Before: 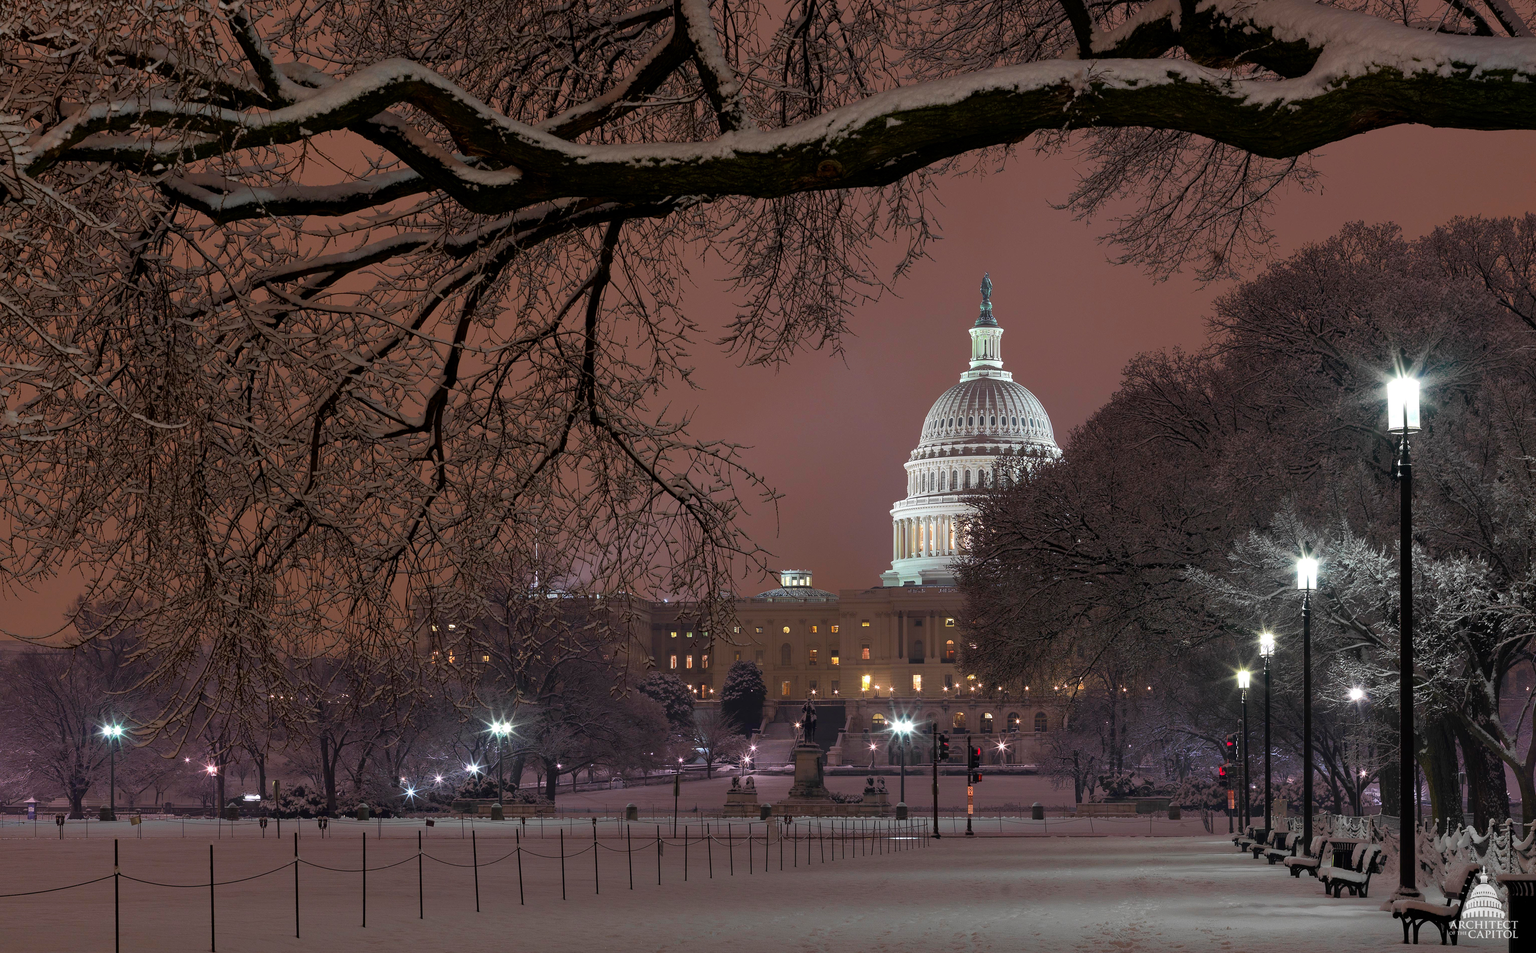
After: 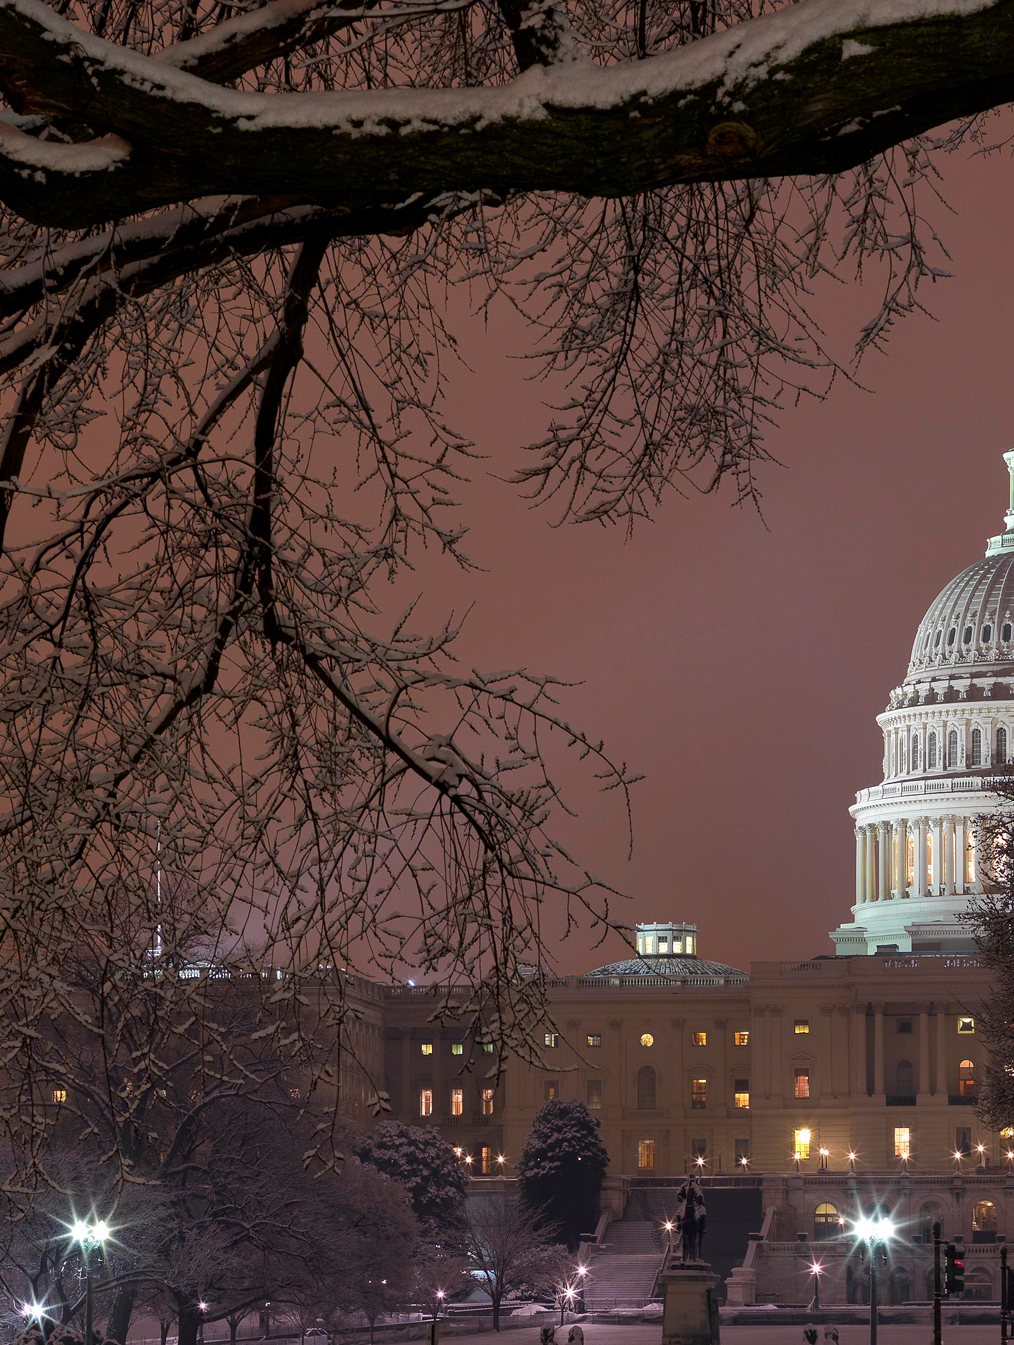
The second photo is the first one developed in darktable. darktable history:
crop and rotate: left 29.654%, top 10.238%, right 36.515%, bottom 17.438%
